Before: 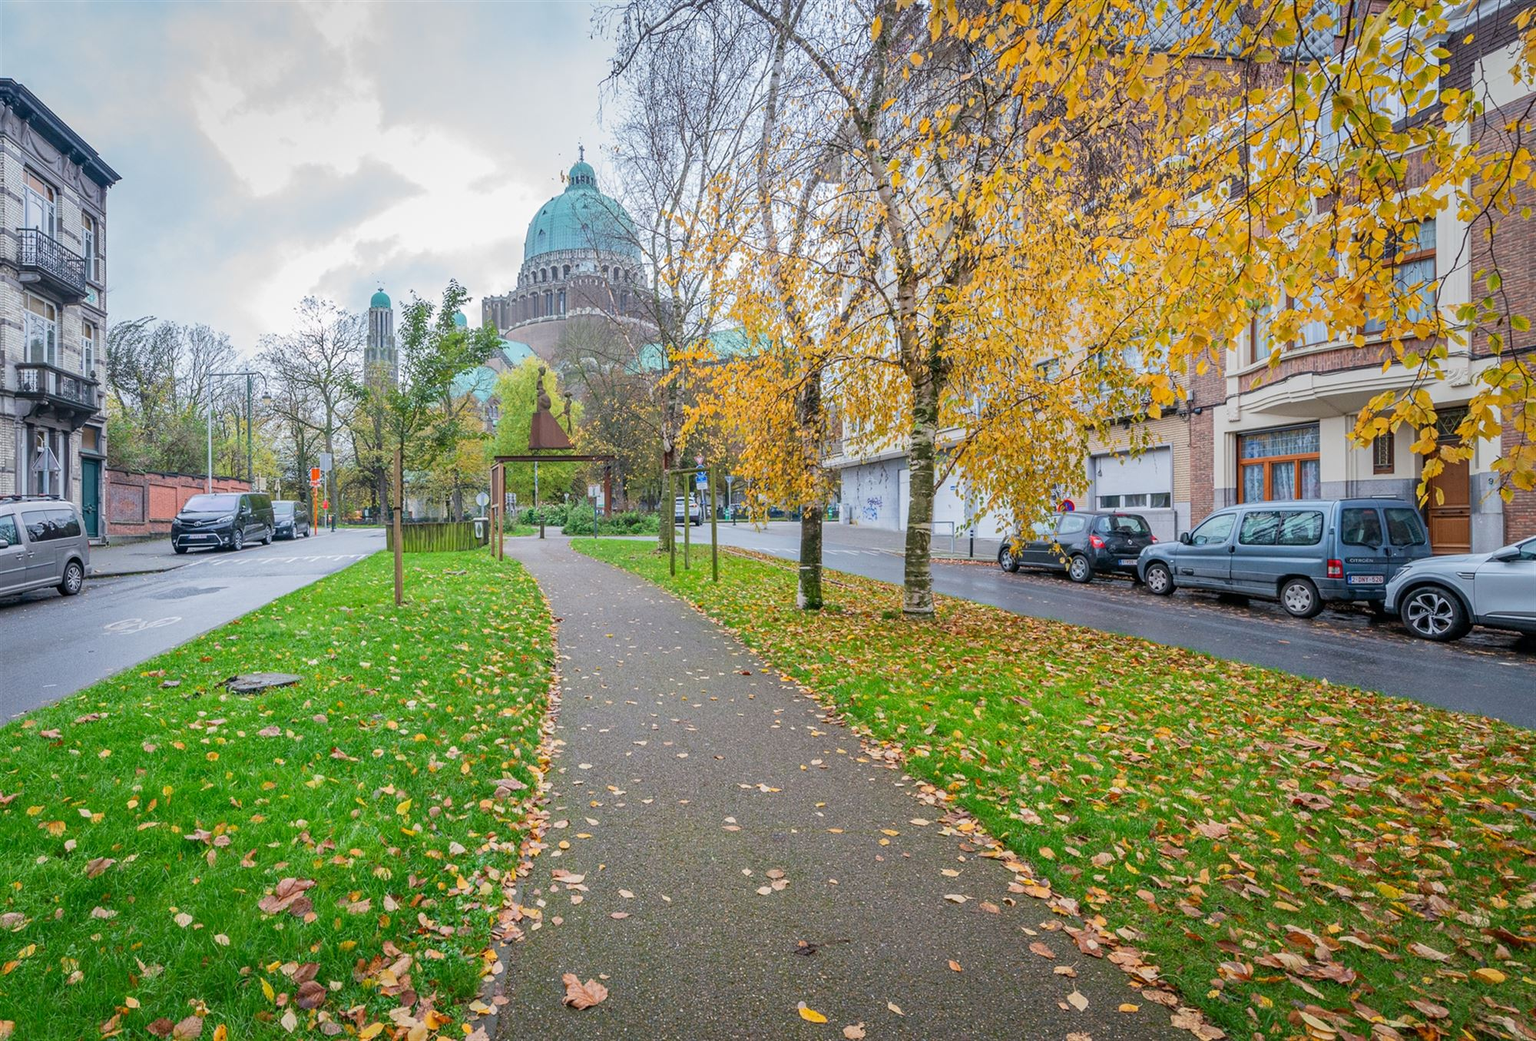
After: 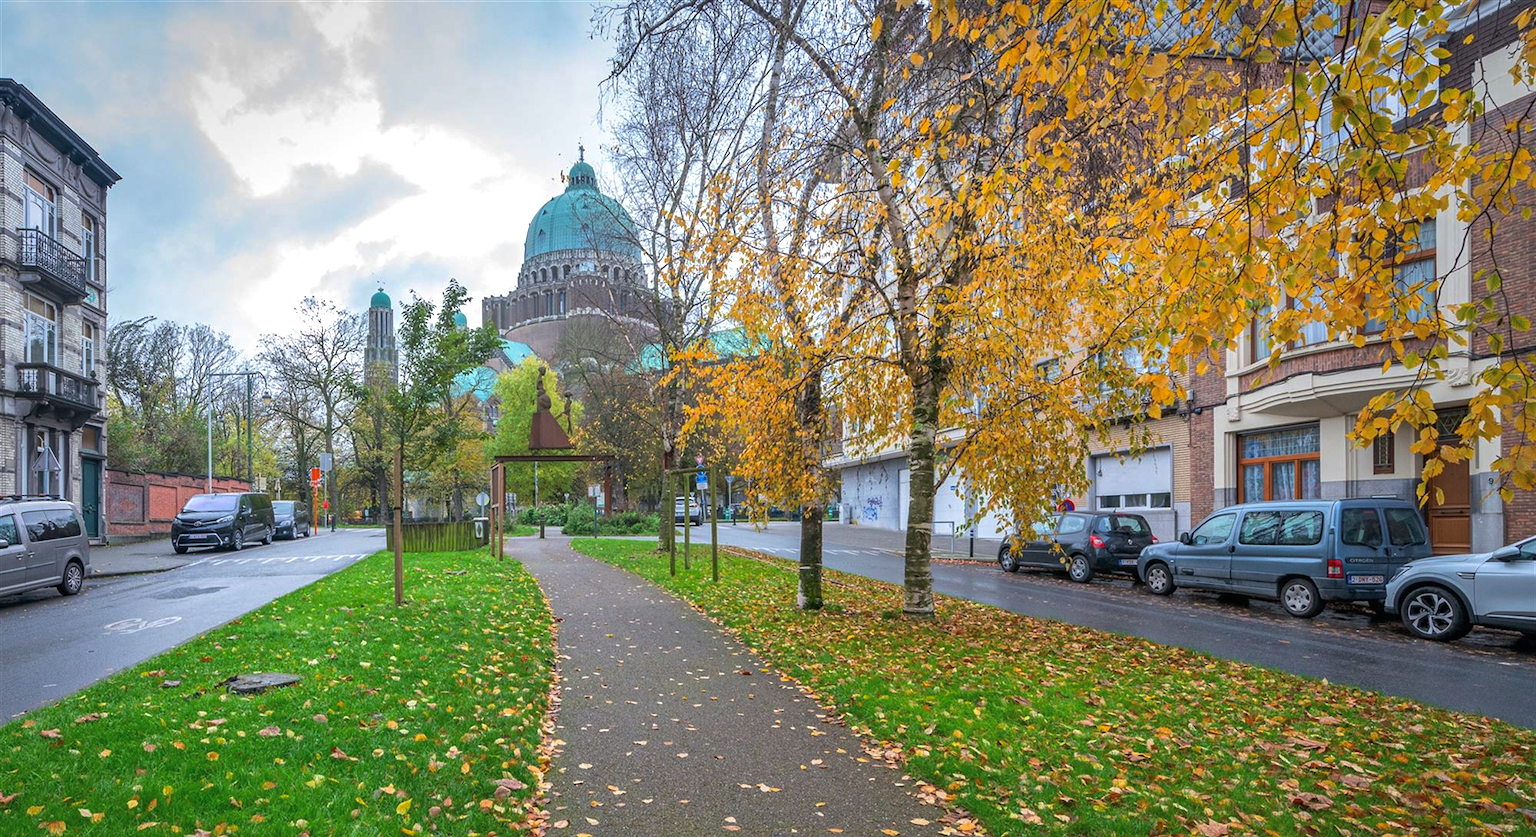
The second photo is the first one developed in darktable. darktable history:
tone curve: curves: ch0 [(0, 0) (0.797, 0.684) (1, 1)], preserve colors none
tone equalizer: on, module defaults
crop: bottom 19.528%
exposure: black level correction 0, exposure 0.3 EV, compensate highlight preservation false
